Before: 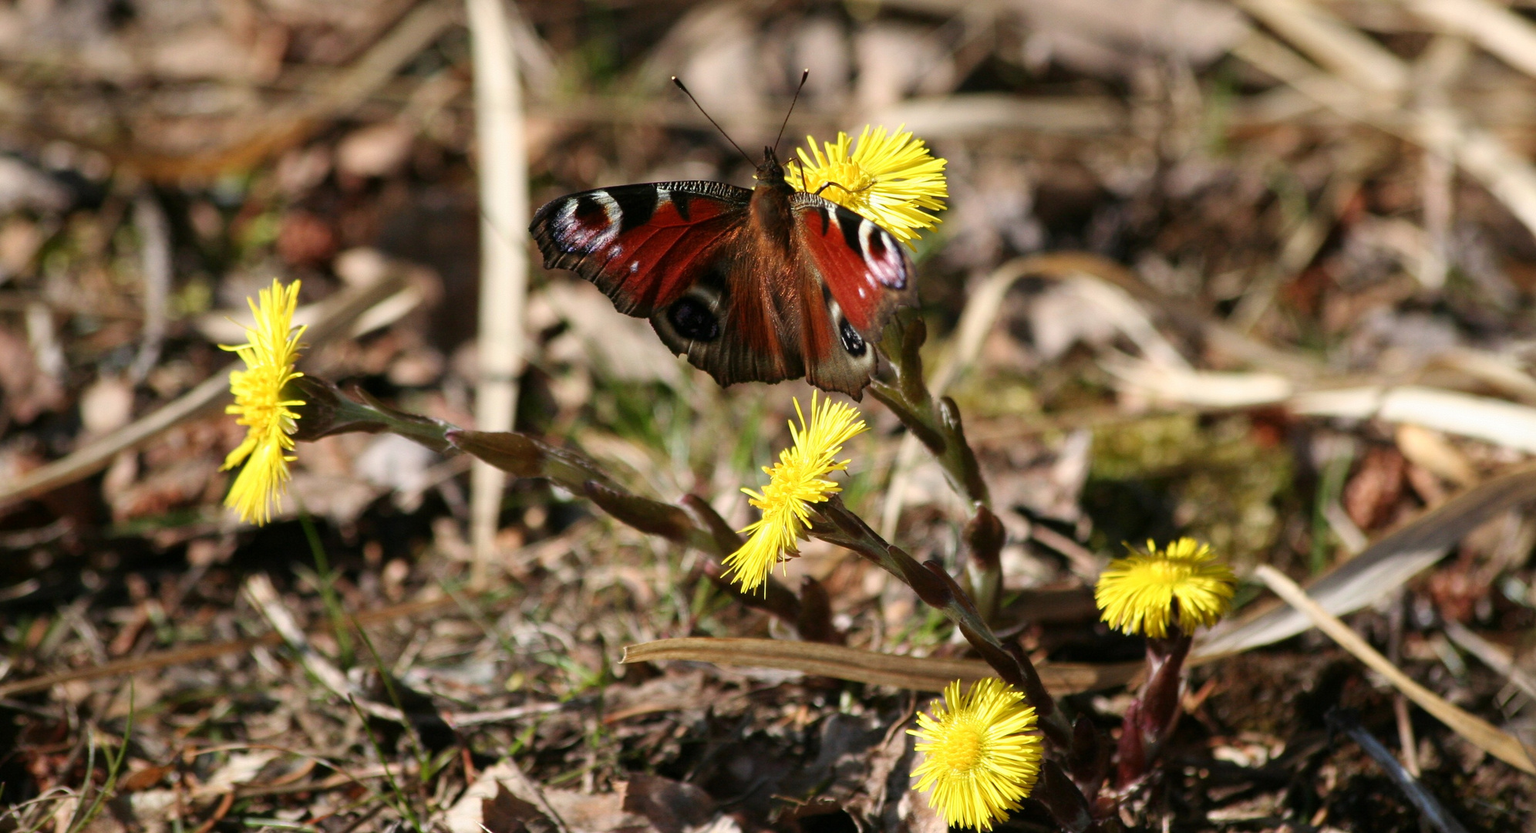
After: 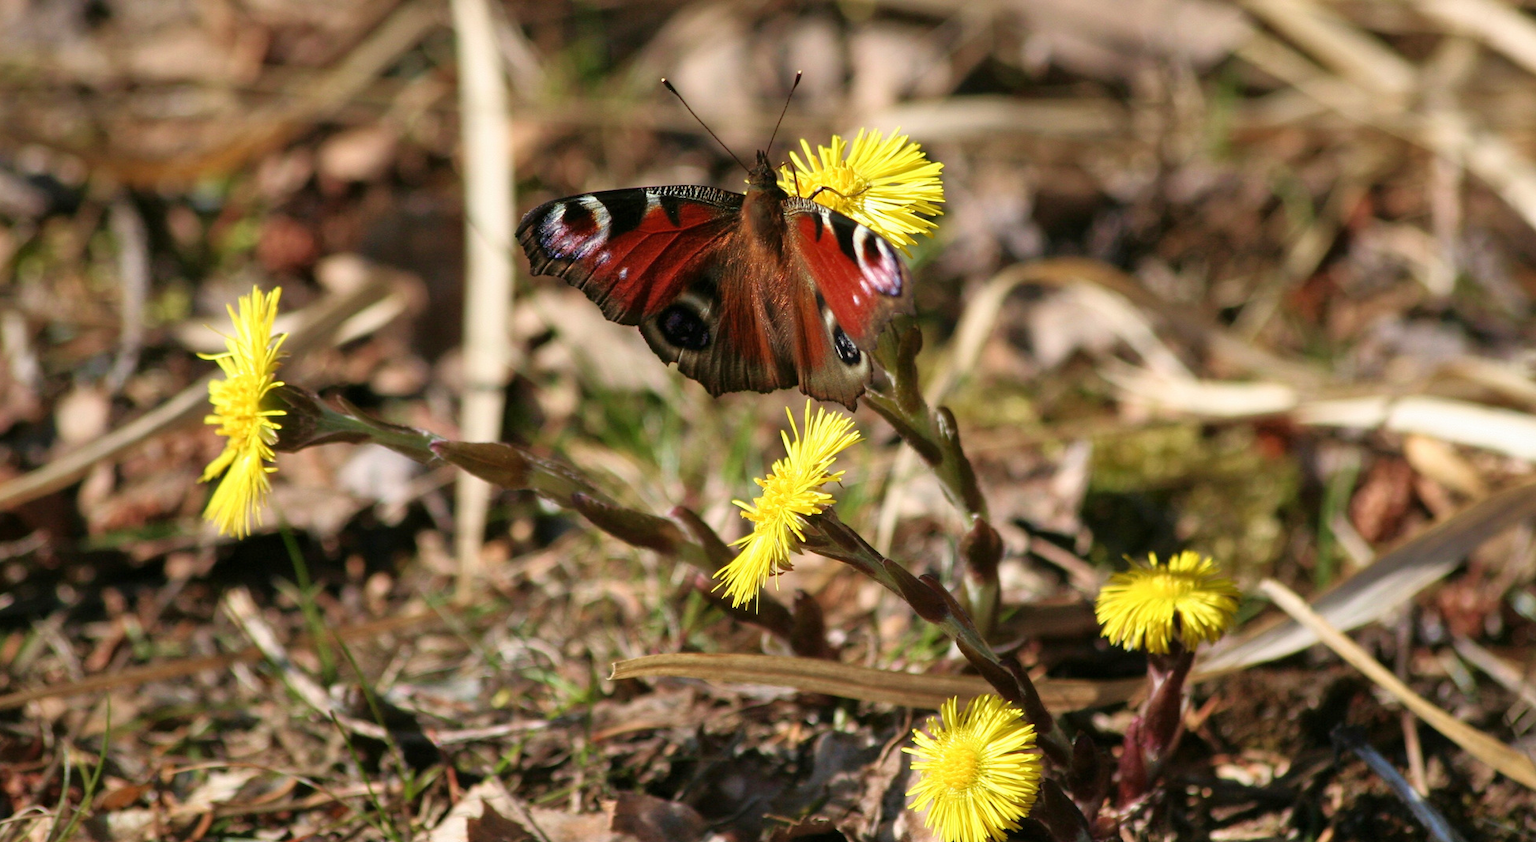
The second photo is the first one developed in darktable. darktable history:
rgb curve: curves: ch0 [(0, 0) (0.053, 0.068) (0.122, 0.128) (1, 1)]
crop and rotate: left 1.774%, right 0.633%, bottom 1.28%
velvia: on, module defaults
shadows and highlights: radius 108.52, shadows 40.68, highlights -72.88, low approximation 0.01, soften with gaussian
